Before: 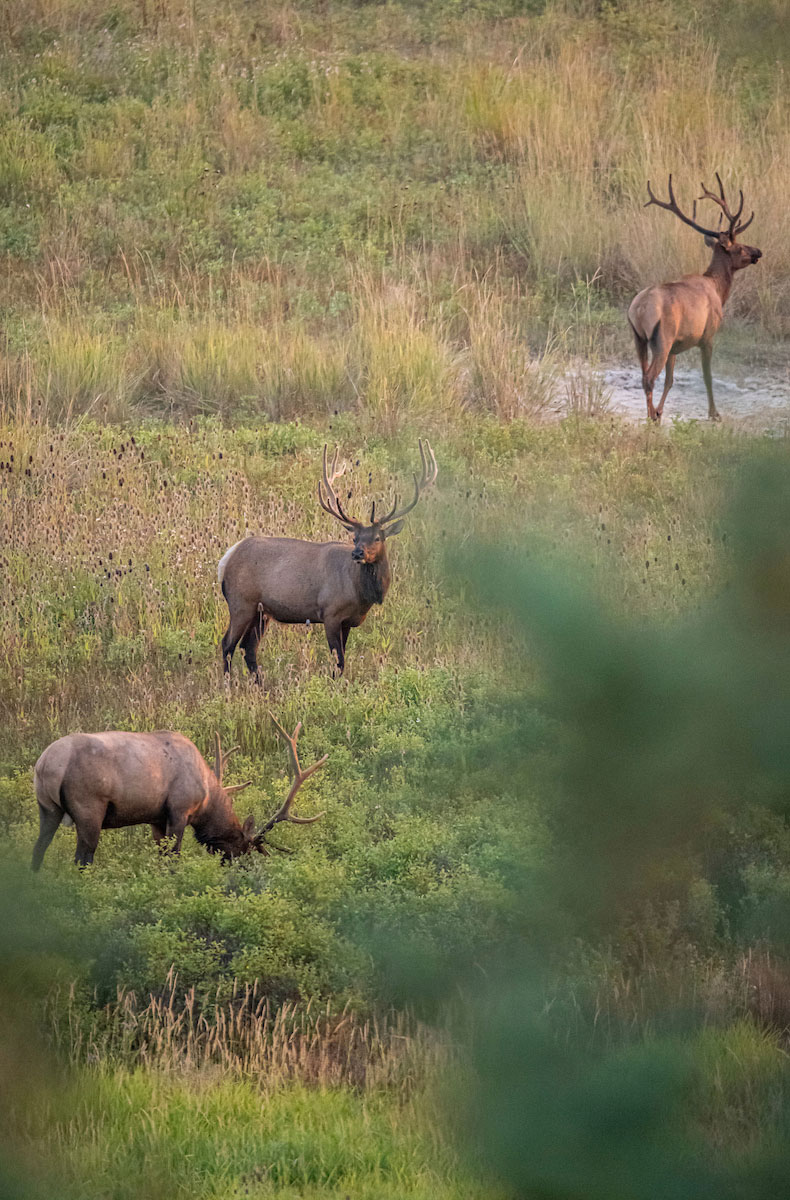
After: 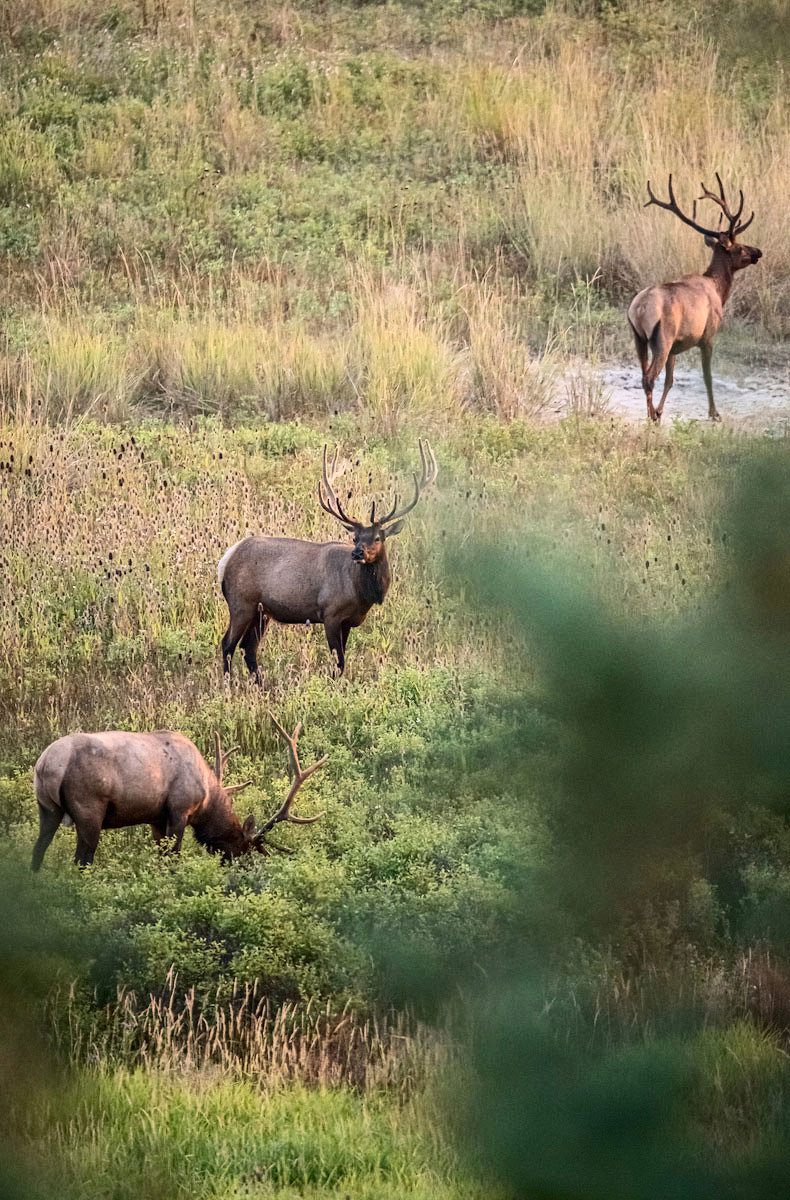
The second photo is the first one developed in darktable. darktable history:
base curve: curves: ch0 [(0, 0) (0.472, 0.508) (1, 1)]
contrast brightness saturation: contrast 0.296
